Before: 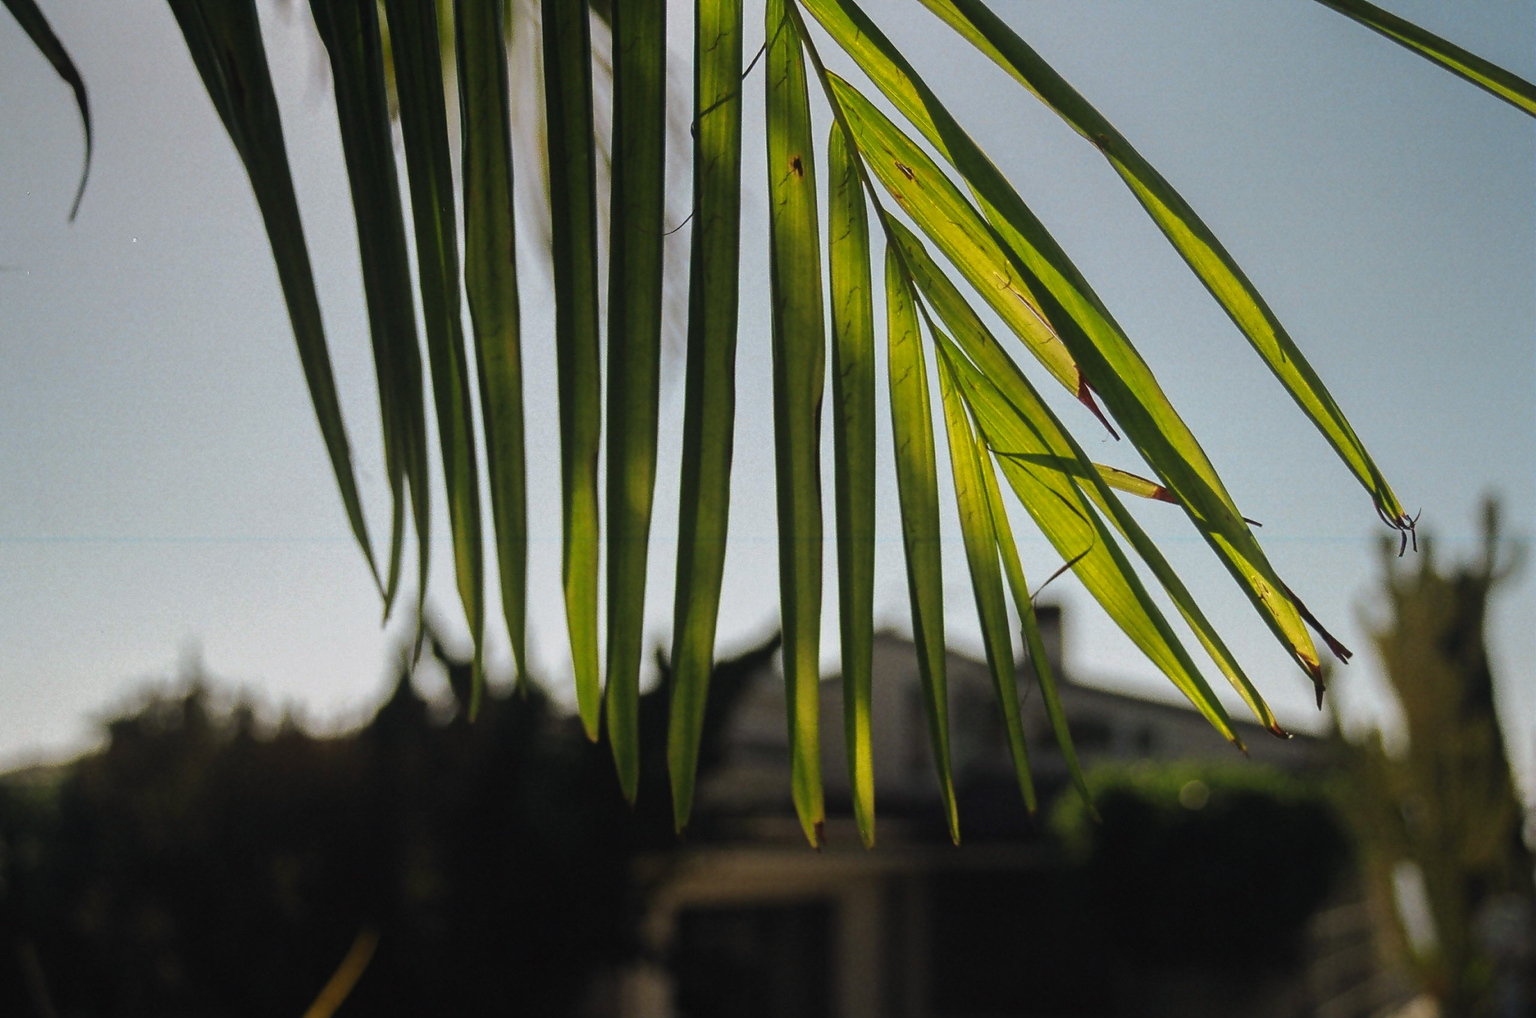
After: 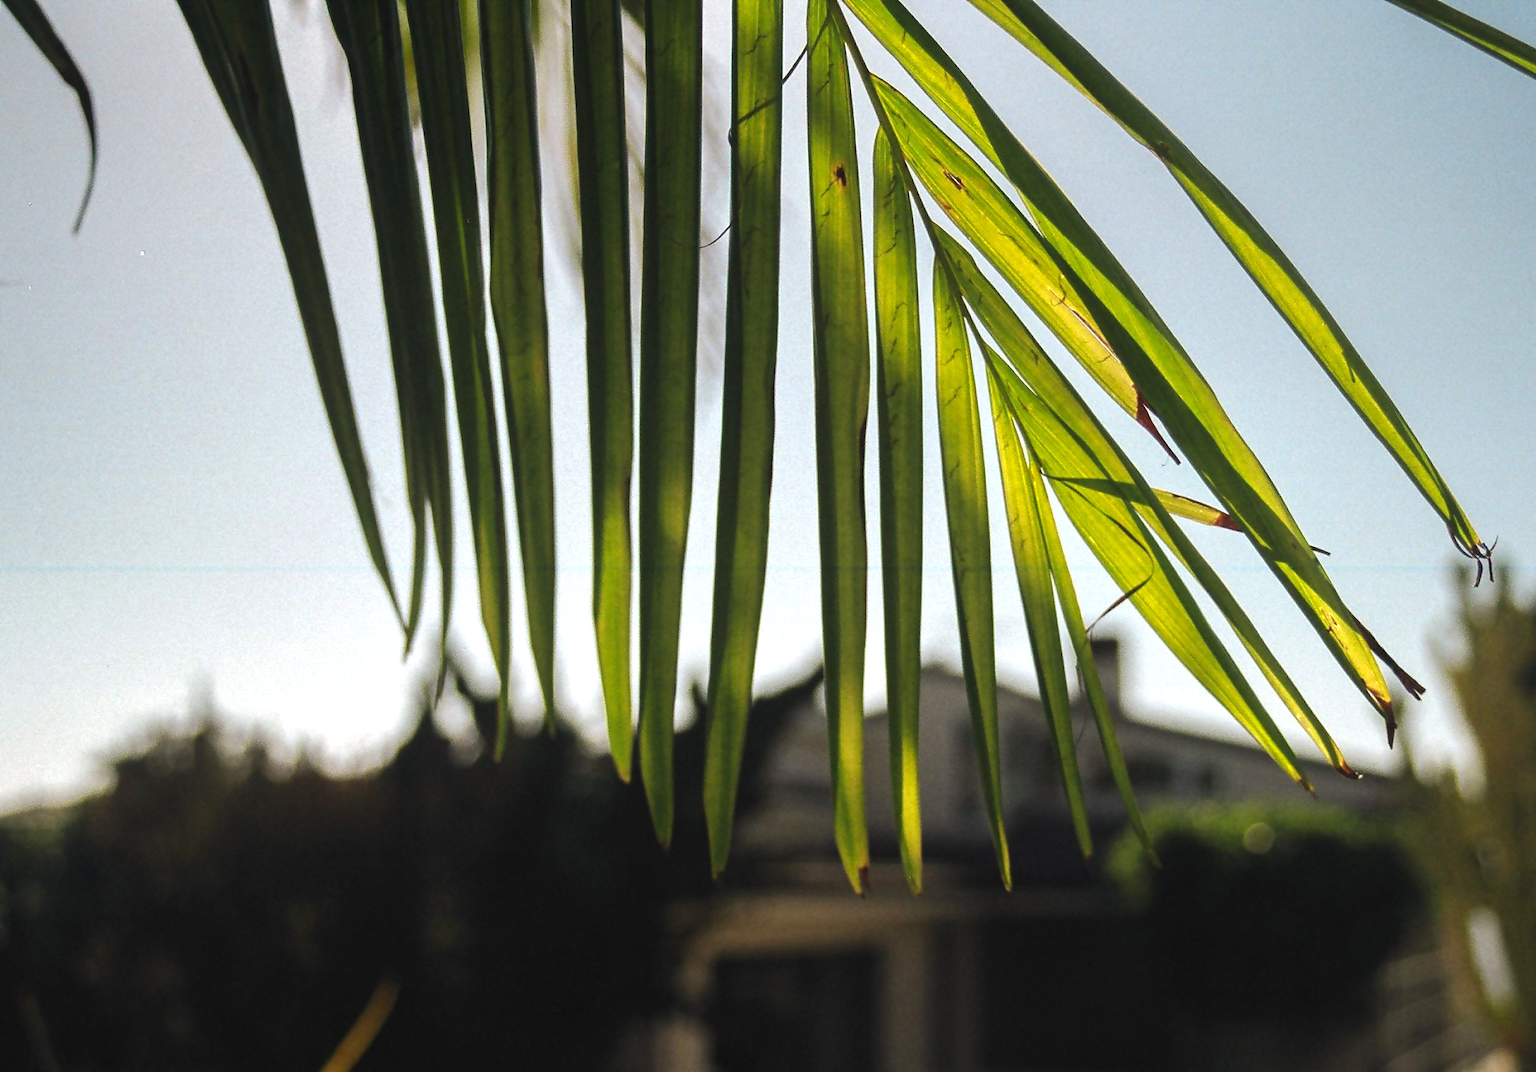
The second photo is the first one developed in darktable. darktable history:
exposure: exposure 0.667 EV, compensate highlight preservation false
crop and rotate: left 0%, right 5.092%
